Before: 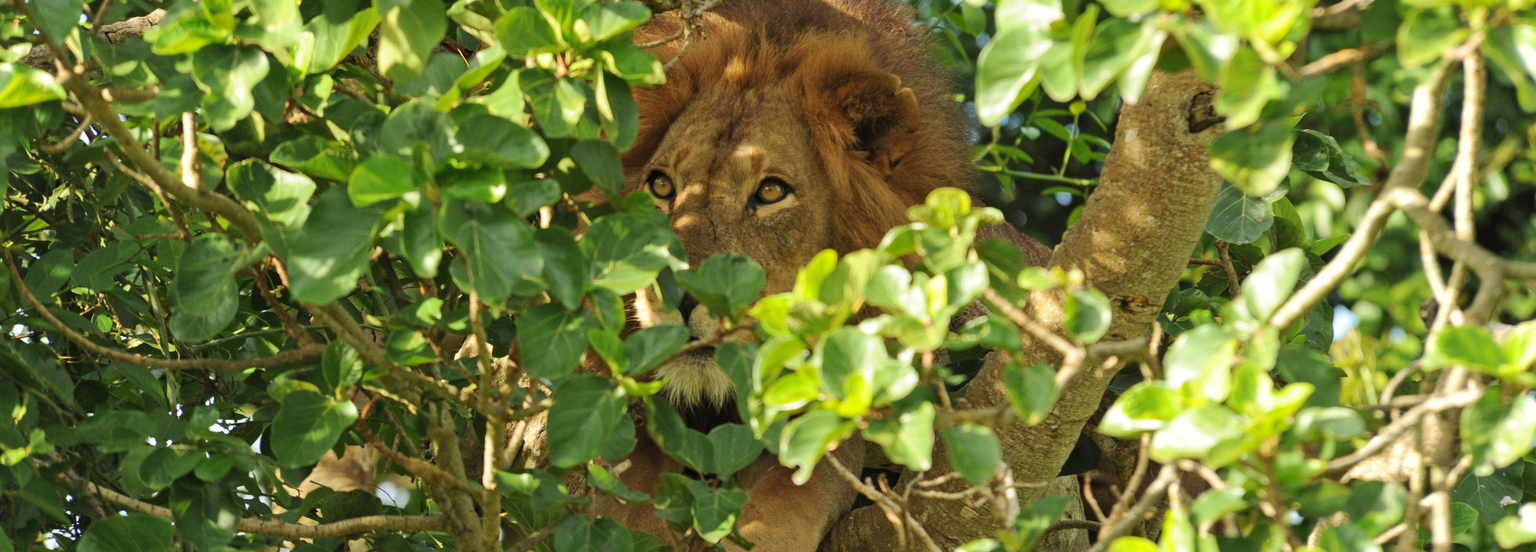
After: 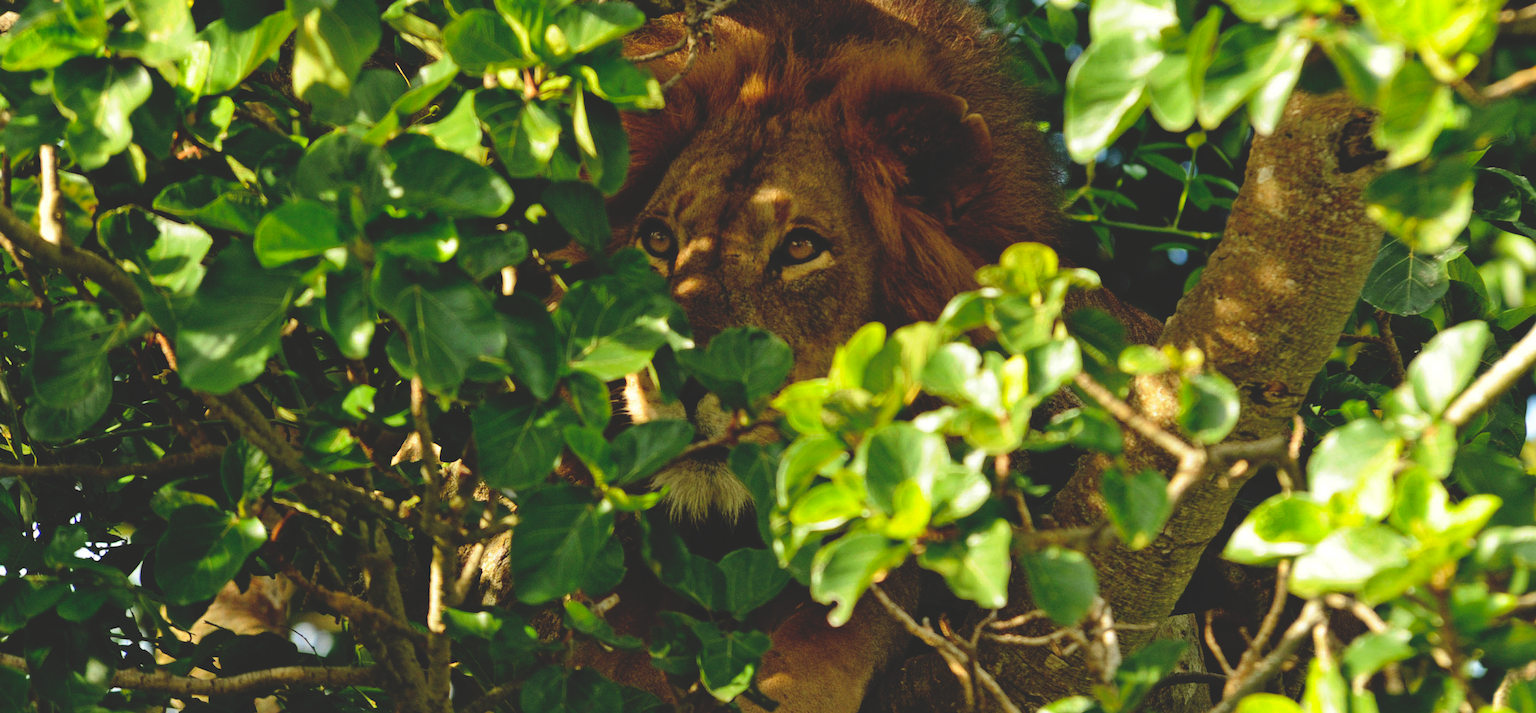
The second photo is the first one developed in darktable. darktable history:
base curve: curves: ch0 [(0, 0.02) (0.083, 0.036) (1, 1)], preserve colors none
crop: left 9.88%, right 12.664%
